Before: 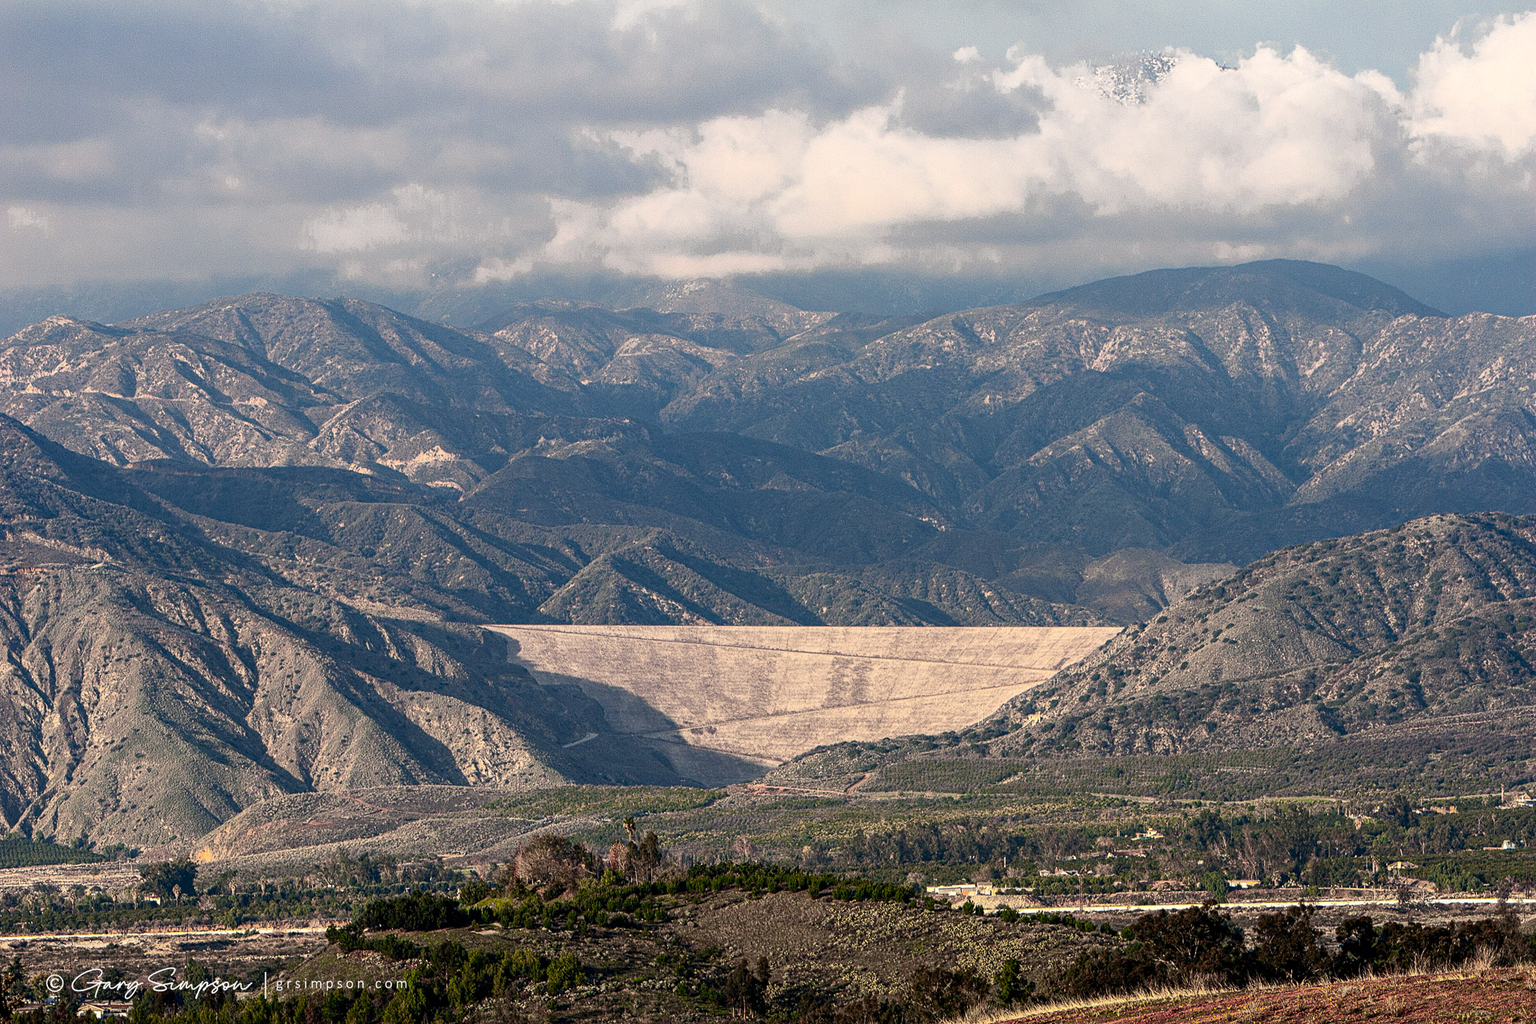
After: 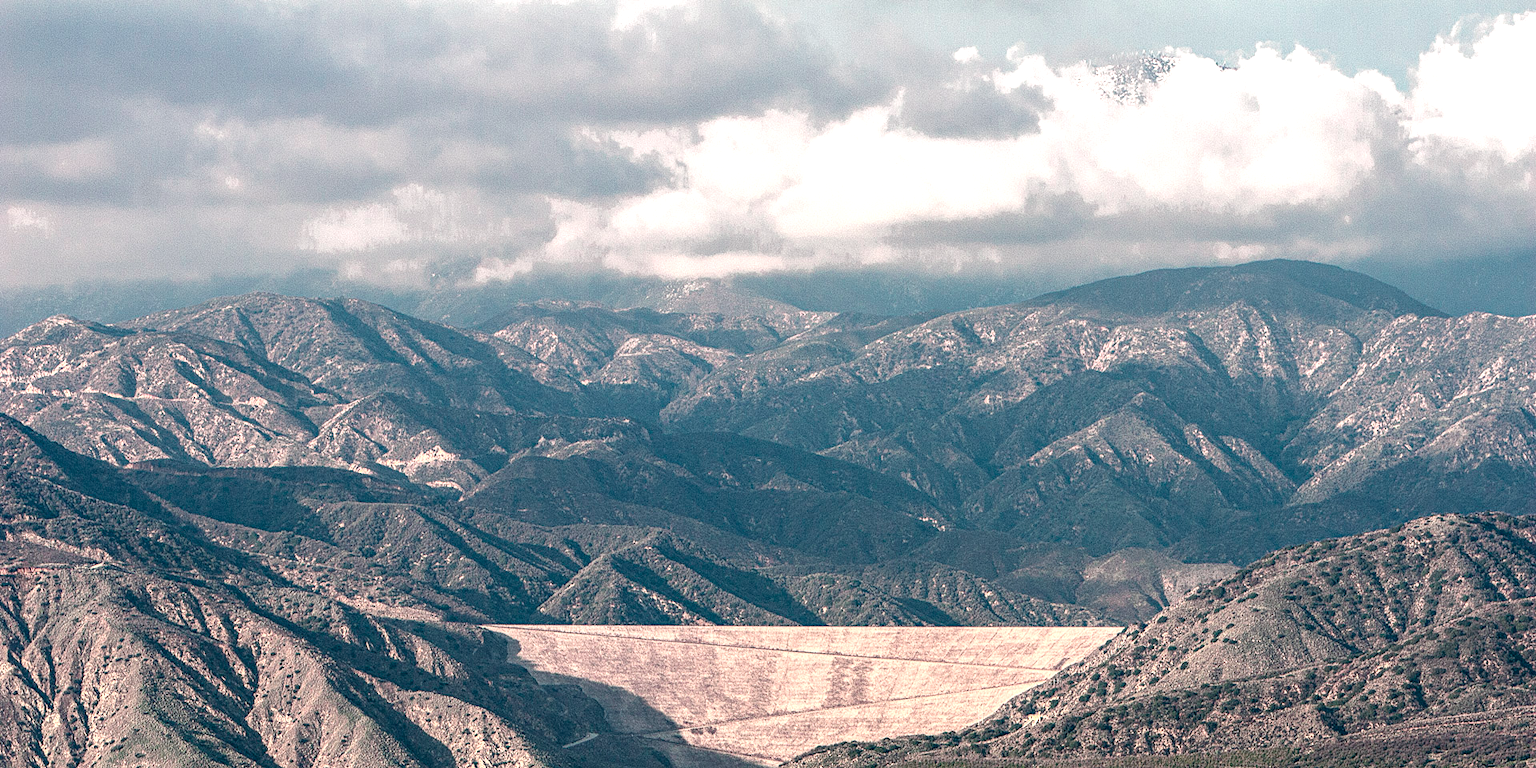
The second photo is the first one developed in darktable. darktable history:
color contrast: blue-yellow contrast 0.7
crop: bottom 24.988%
exposure: exposure 0.4 EV, compensate highlight preservation false
local contrast: shadows 94%
